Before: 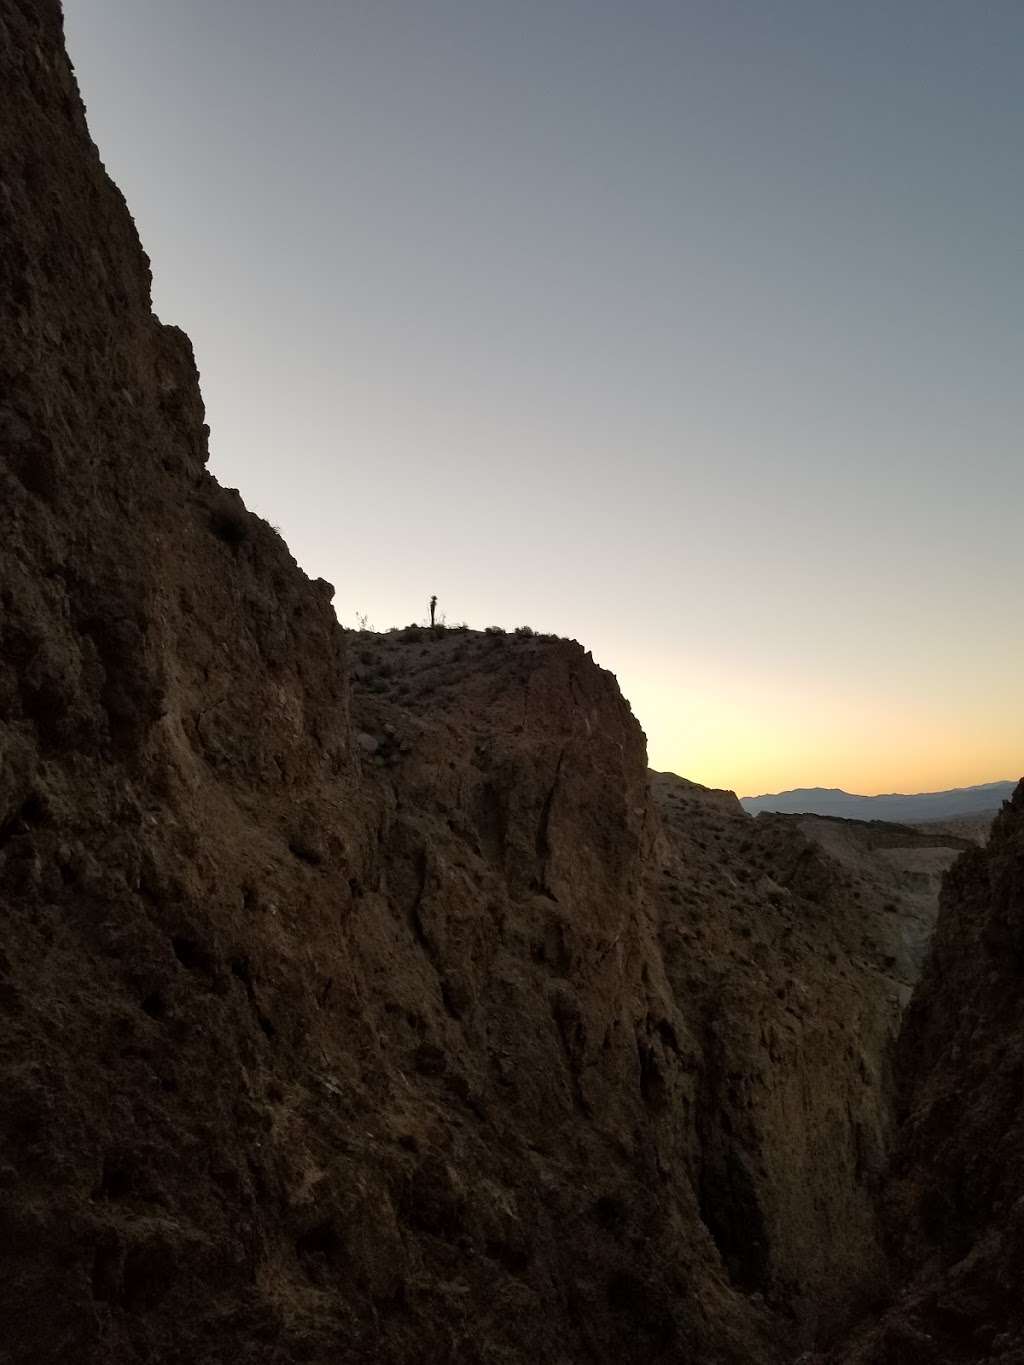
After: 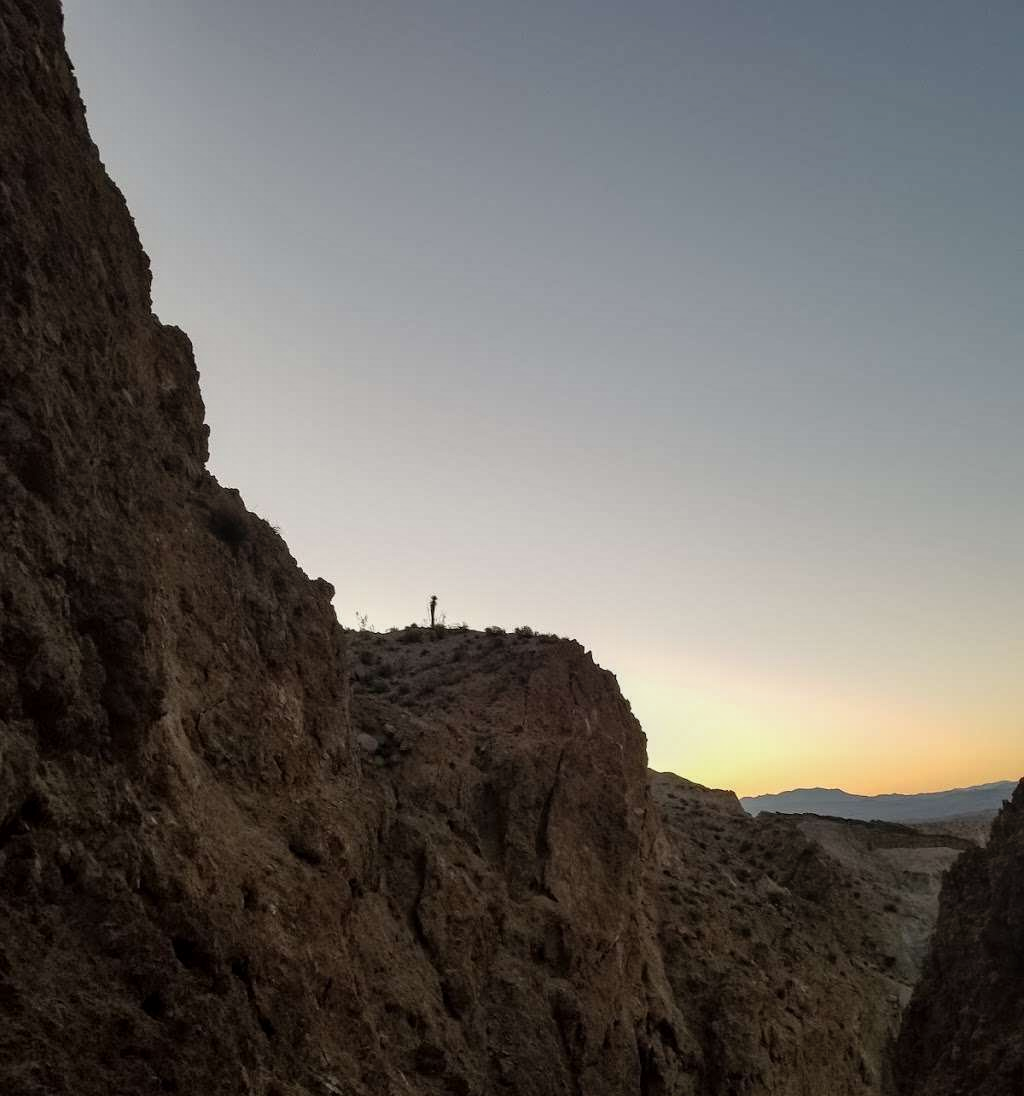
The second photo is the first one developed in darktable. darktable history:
crop: bottom 19.665%
local contrast: on, module defaults
